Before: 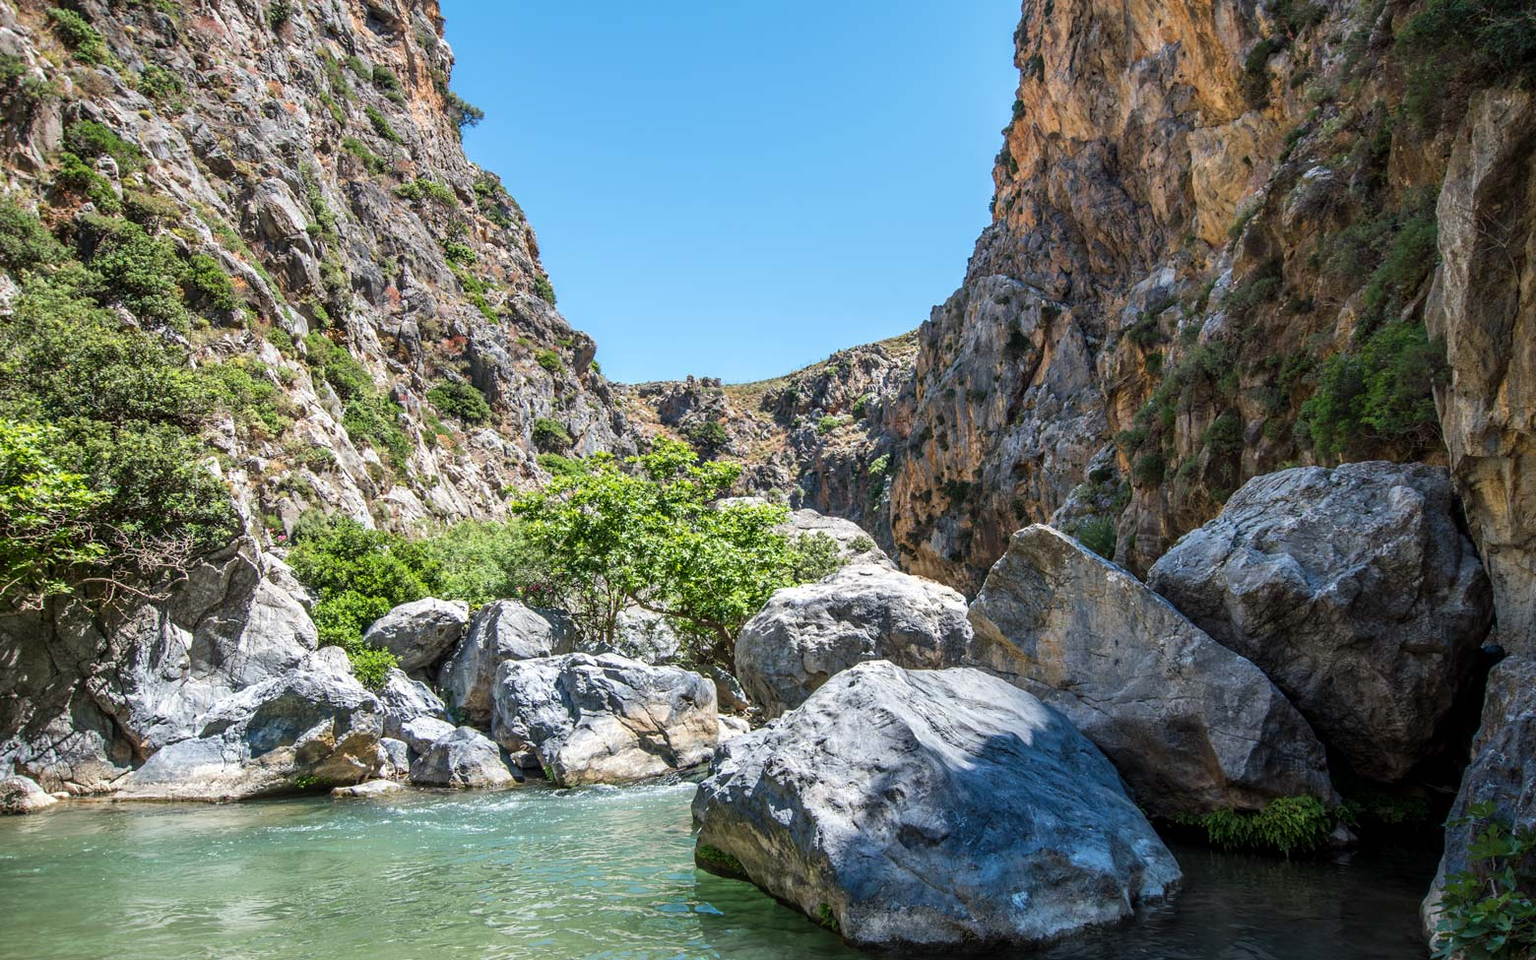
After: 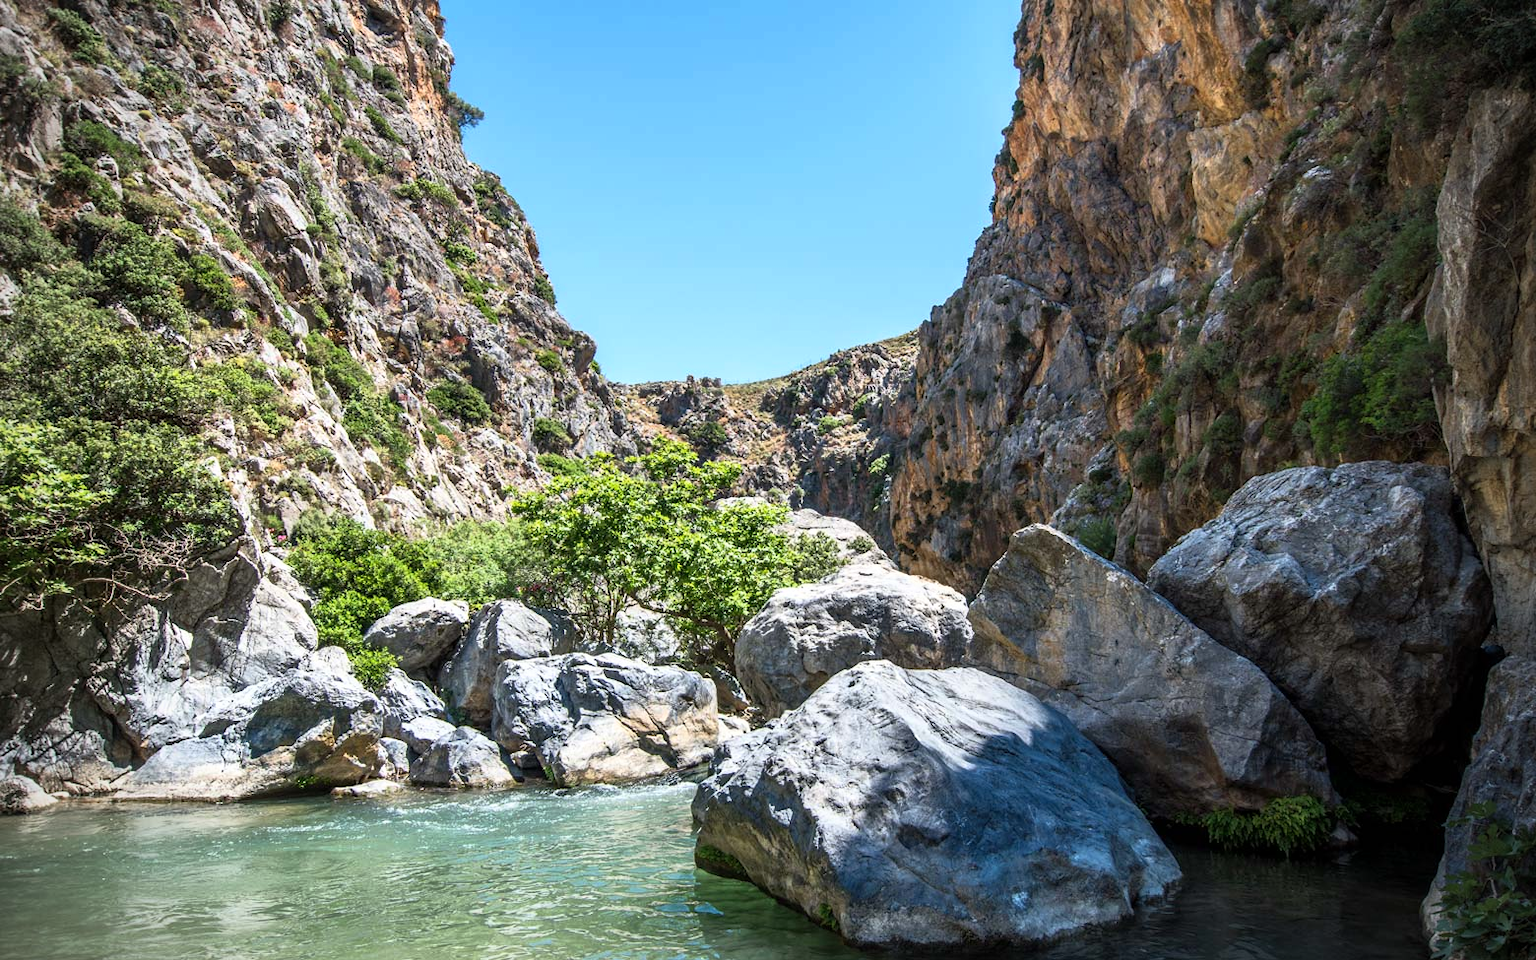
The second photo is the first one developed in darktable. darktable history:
vignetting: on, module defaults
base curve: curves: ch0 [(0, 0) (0.257, 0.25) (0.482, 0.586) (0.757, 0.871) (1, 1)]
